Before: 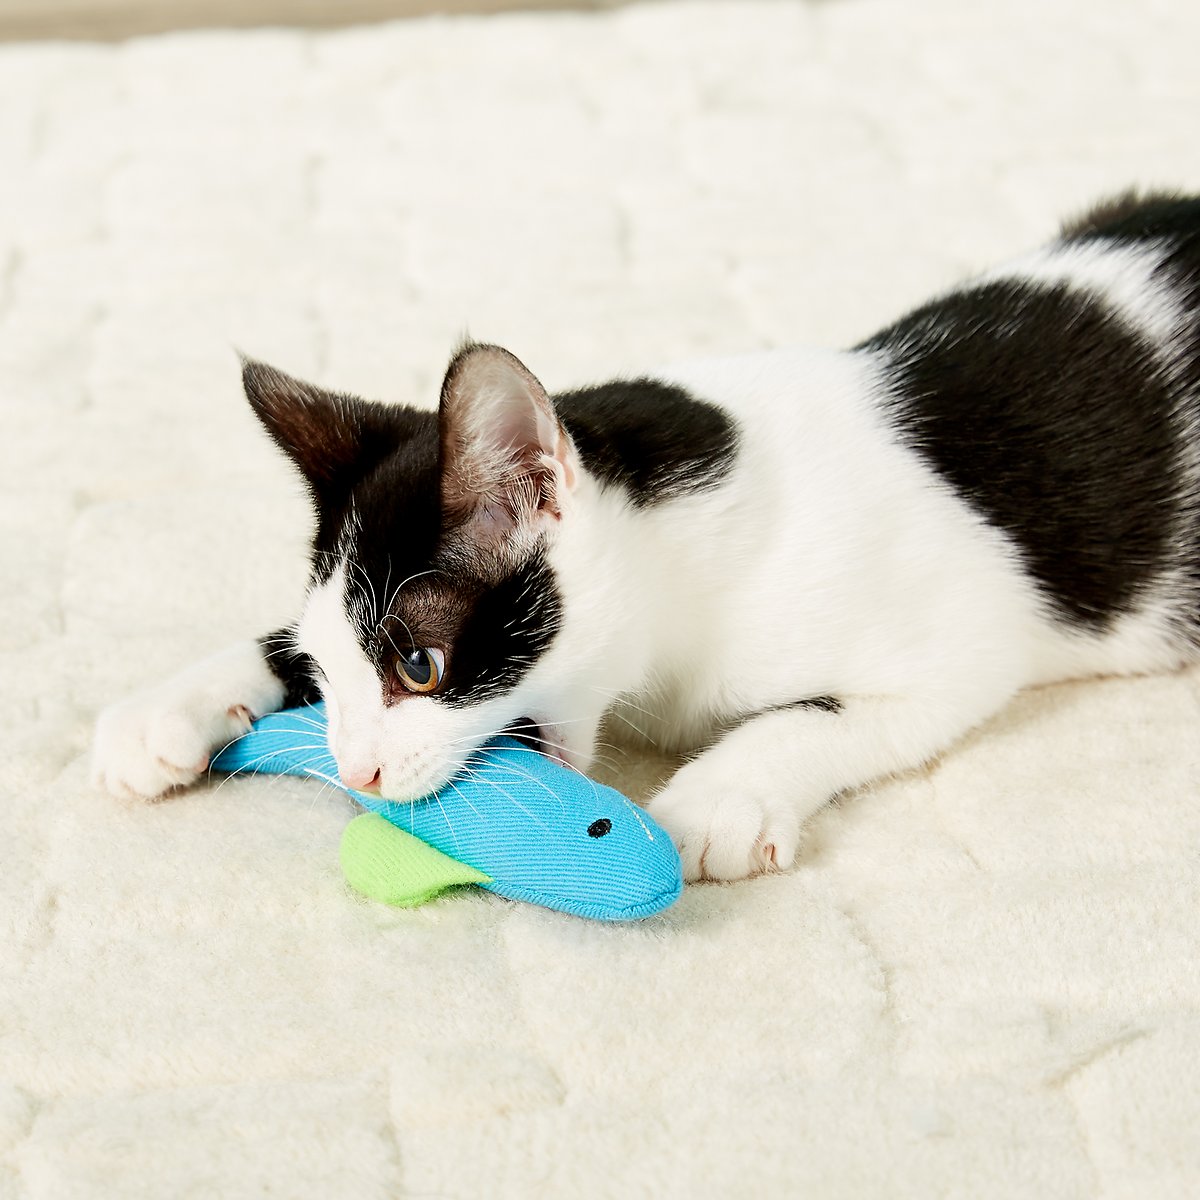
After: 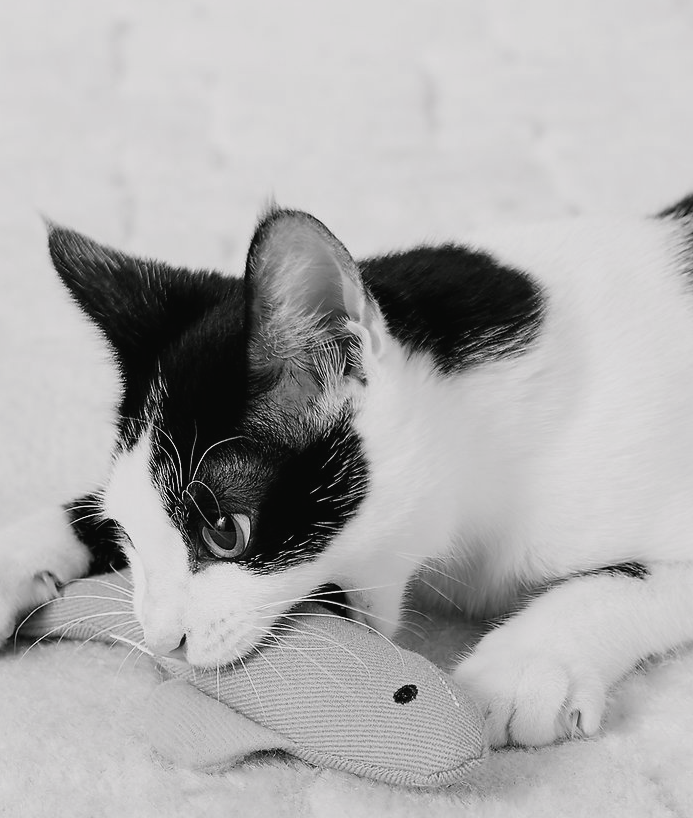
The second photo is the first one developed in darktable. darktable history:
color calibration: output gray [0.31, 0.36, 0.33, 0], gray › normalize channels true, illuminant same as pipeline (D50), adaptation XYZ, x 0.346, y 0.359, gamut compression 0
crop: left 16.202%, top 11.208%, right 26.045%, bottom 20.557%
color balance rgb: shadows lift › luminance -10%, shadows lift › chroma 1%, shadows lift › hue 113°, power › luminance -15%, highlights gain › chroma 0.2%, highlights gain › hue 333°, global offset › luminance 0.5%, perceptual saturation grading › global saturation 20%, perceptual saturation grading › highlights -50%, perceptual saturation grading › shadows 25%, contrast -10%
